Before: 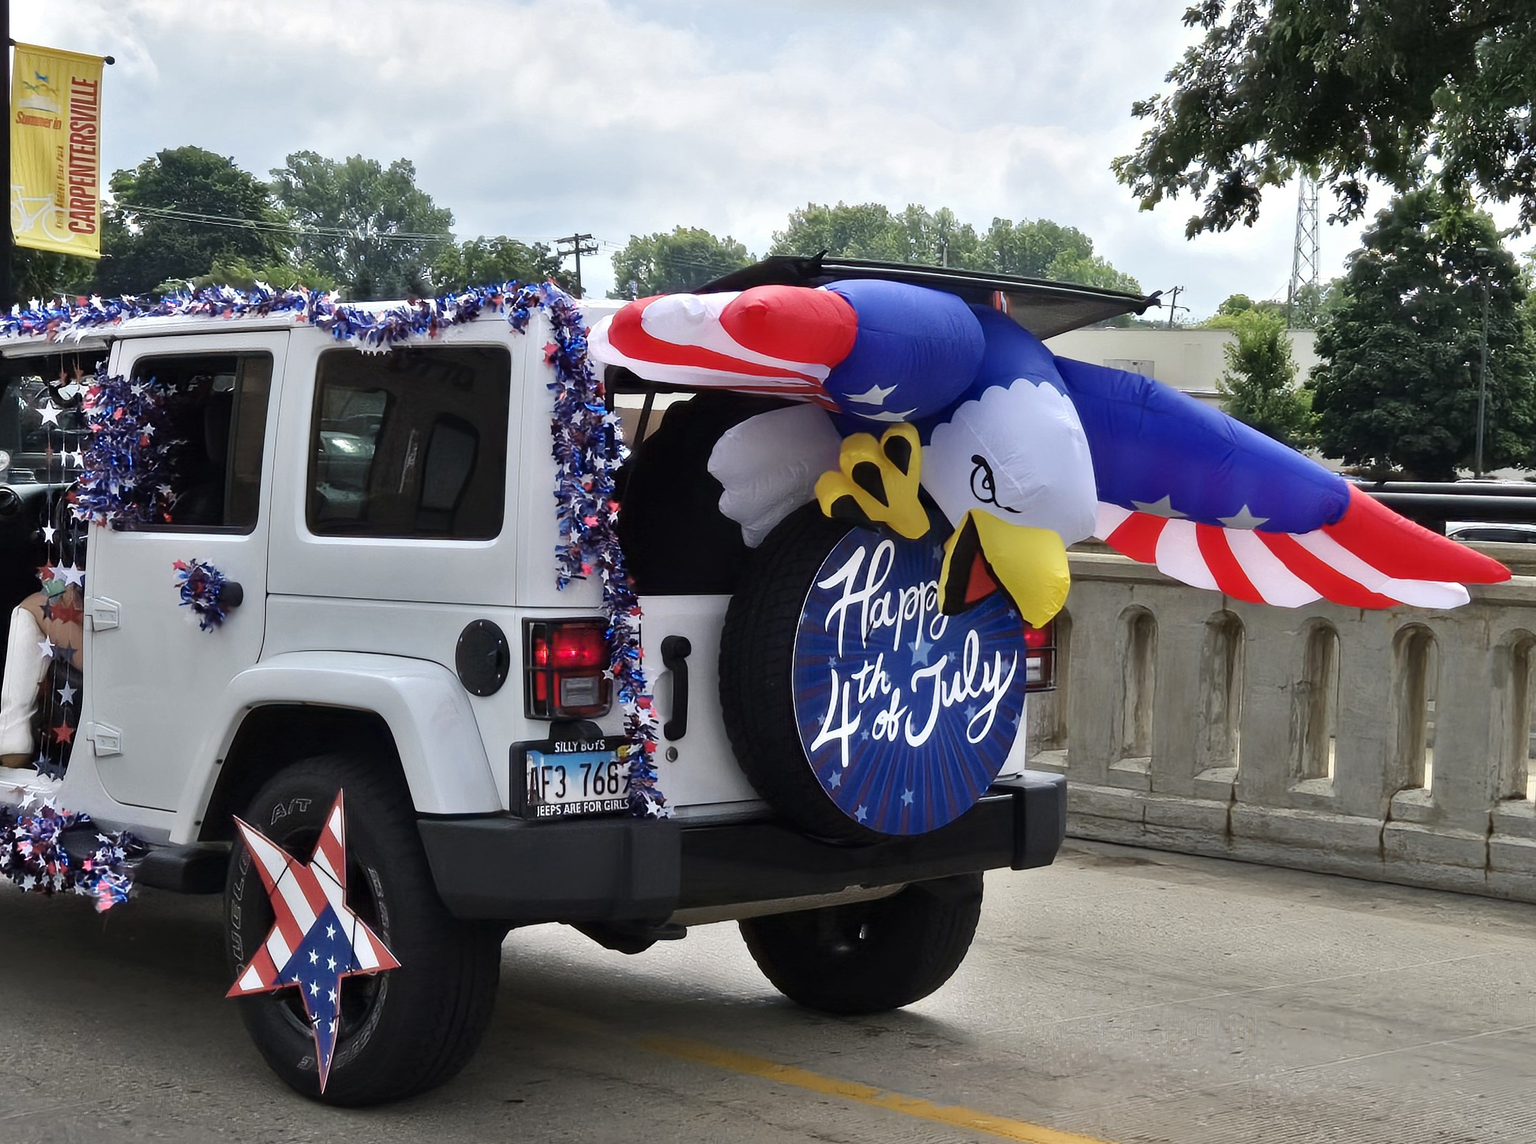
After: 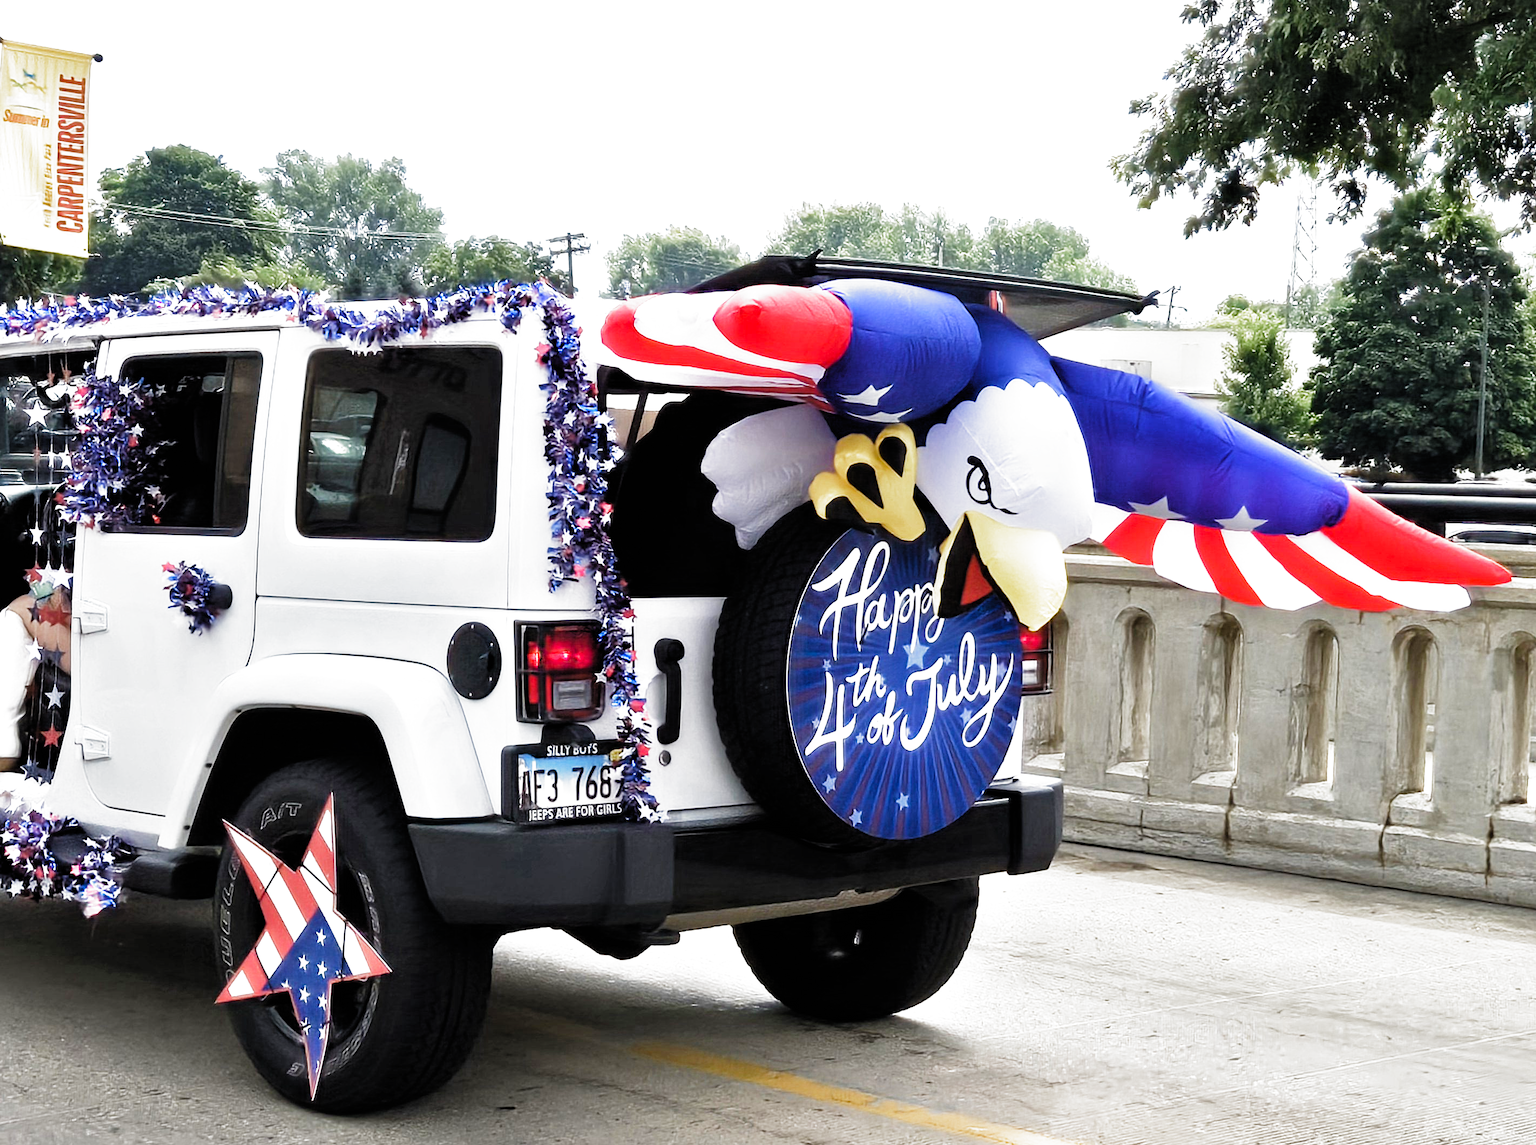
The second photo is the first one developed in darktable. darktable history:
exposure: black level correction 0, exposure 1.2 EV, compensate highlight preservation false
crop and rotate: left 0.837%, top 0.329%, bottom 0.38%
filmic rgb: black relative exposure -4.9 EV, white relative exposure 2.84 EV, threshold 5.96 EV, hardness 3.7, preserve chrominance no, color science v4 (2020), contrast in shadows soft, enable highlight reconstruction true
